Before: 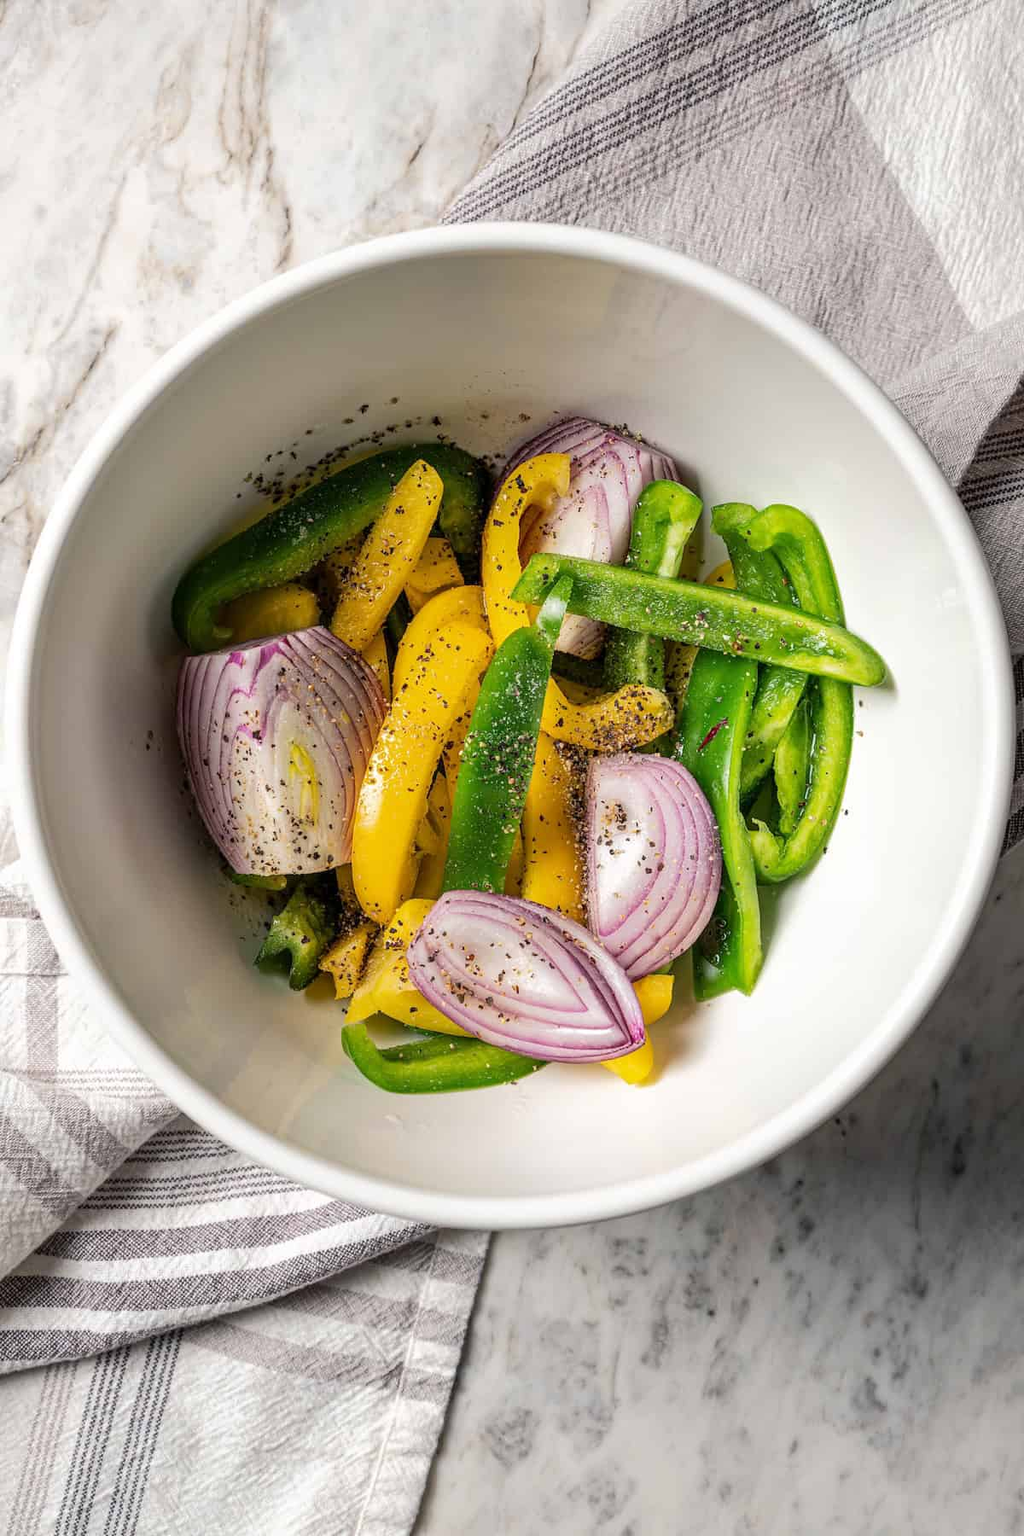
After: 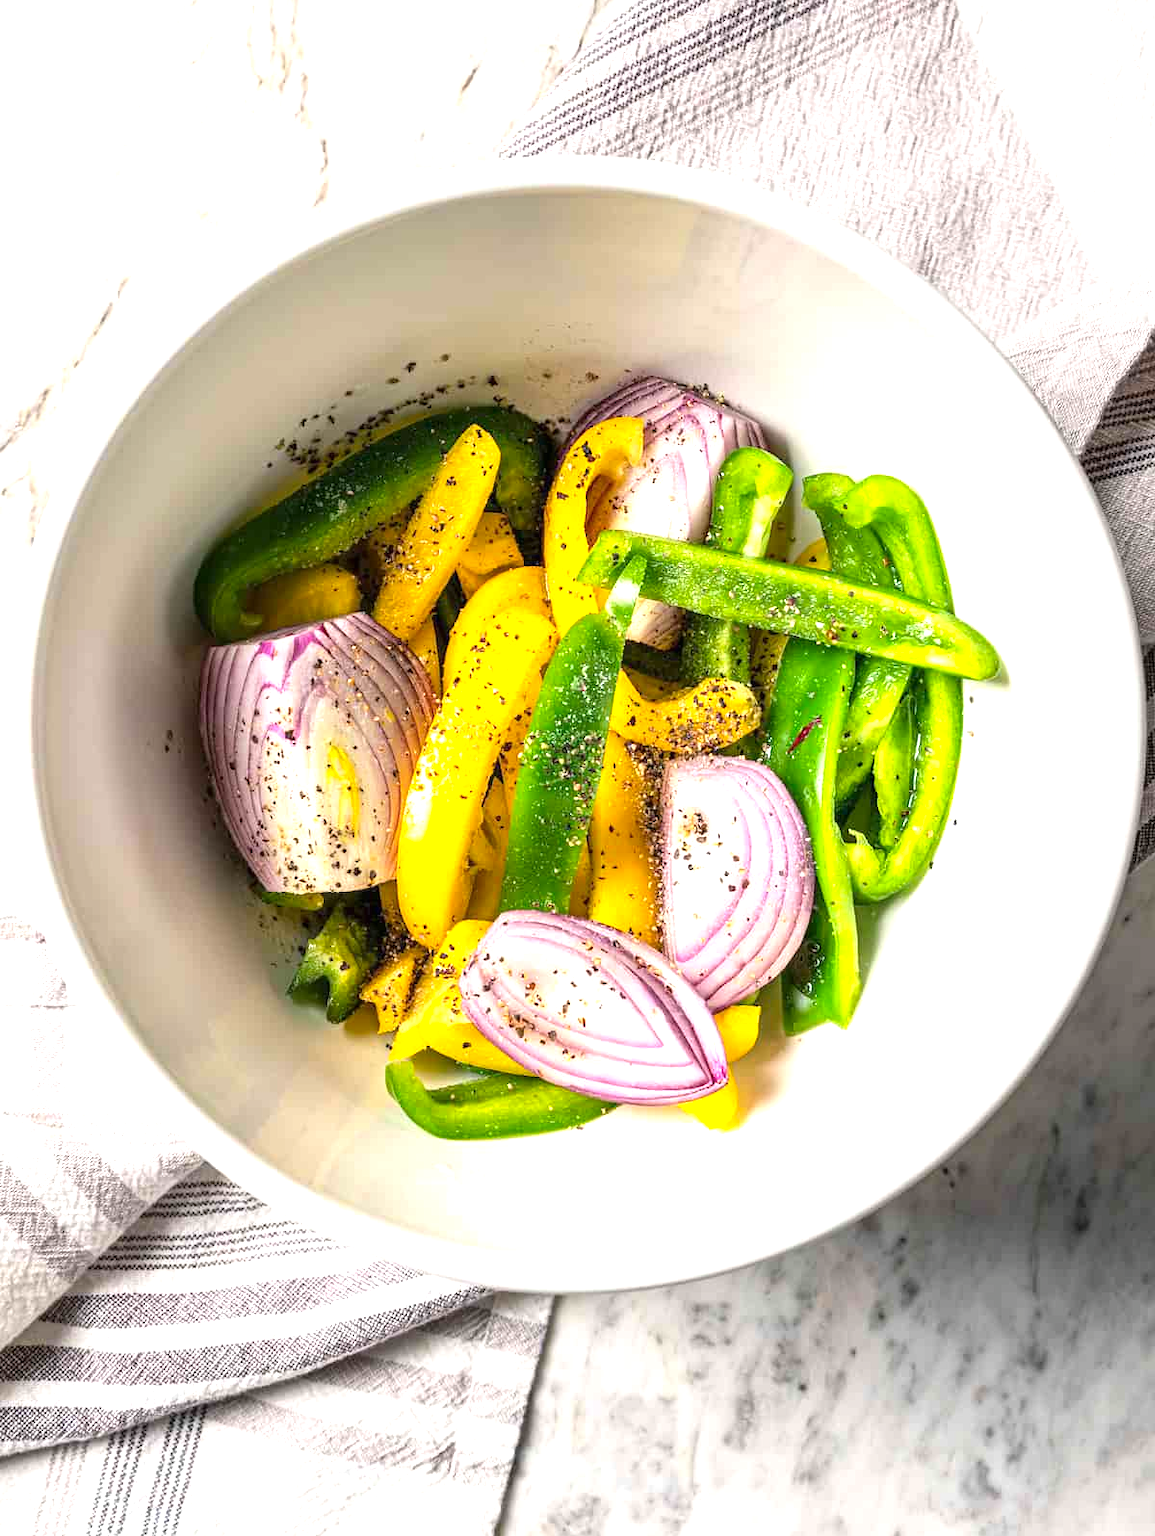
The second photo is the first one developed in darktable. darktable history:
color balance rgb: shadows lift › chroma 0.788%, shadows lift › hue 114.72°, white fulcrum 1.02 EV, linear chroma grading › global chroma 7.873%, perceptual saturation grading › global saturation -2.624%, global vibrance 20%
exposure: black level correction 0, exposure 1 EV, compensate exposure bias true, compensate highlight preservation false
crop and rotate: top 5.456%, bottom 5.924%
